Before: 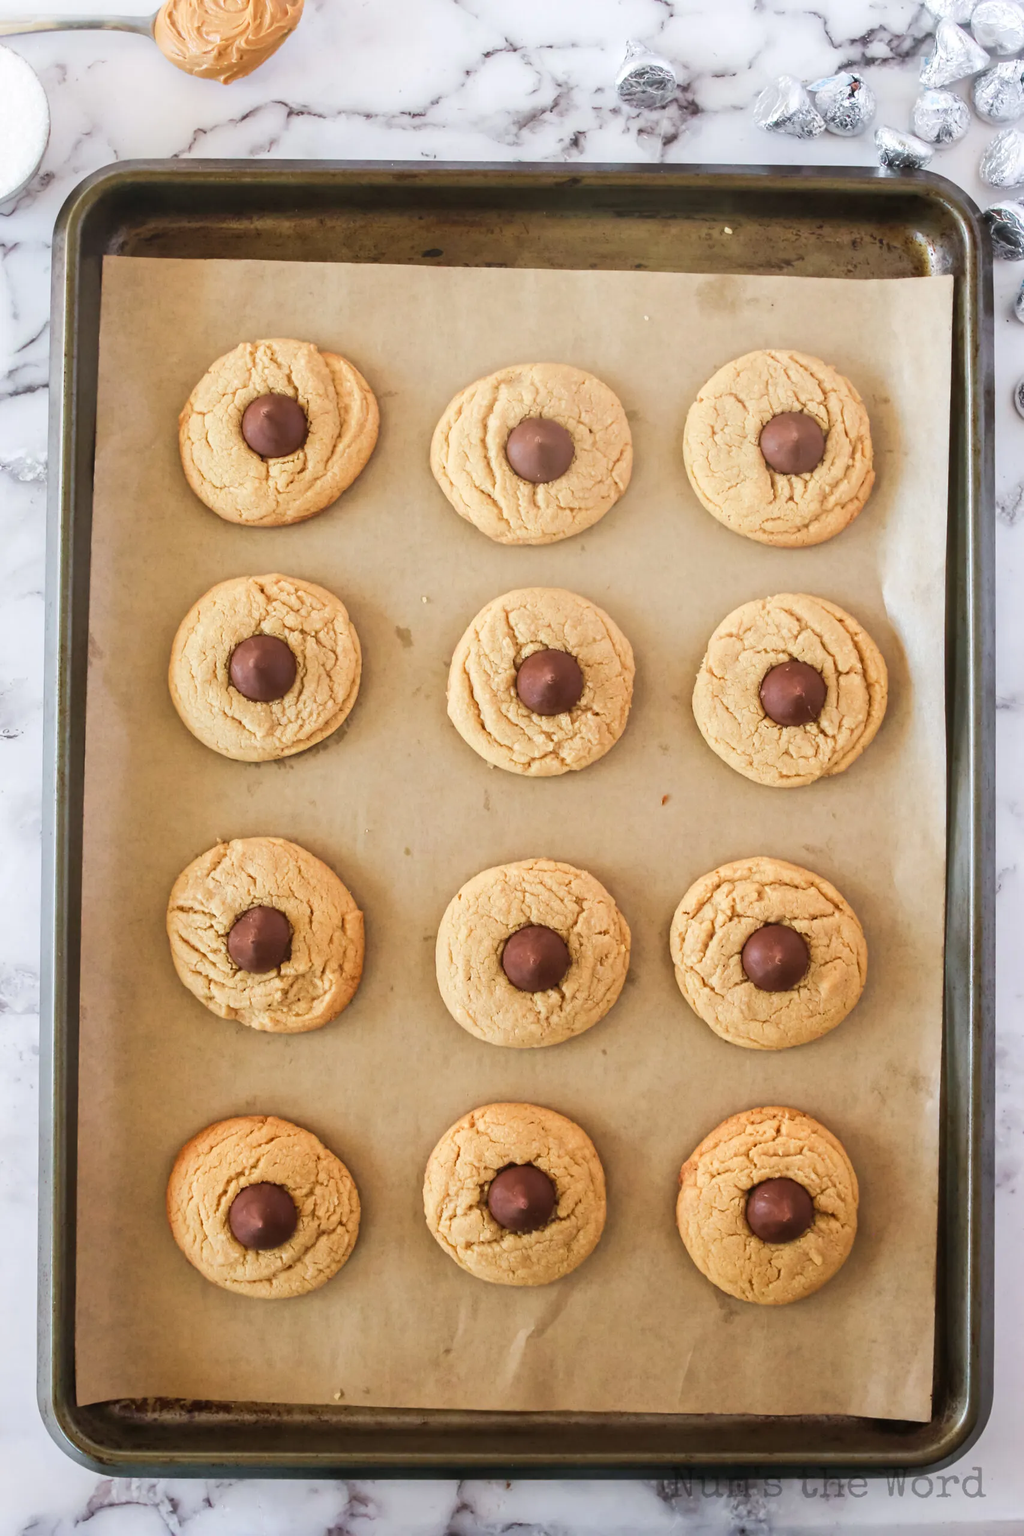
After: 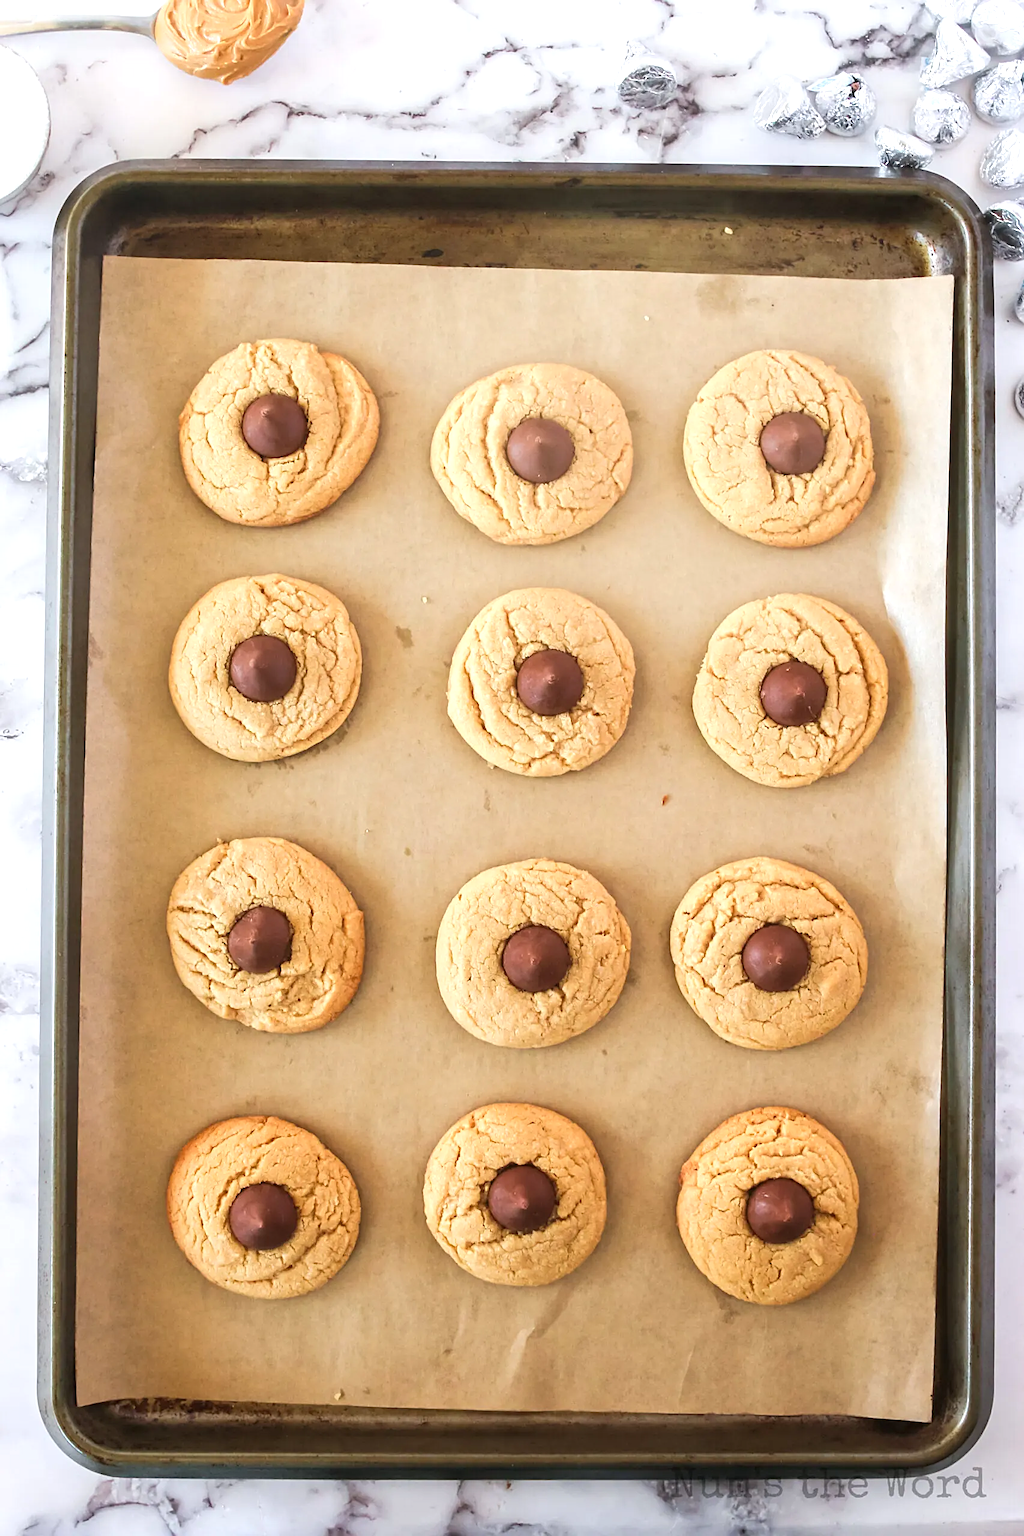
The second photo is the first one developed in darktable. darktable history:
sharpen: on, module defaults
exposure: exposure 0.375 EV, compensate highlight preservation false
